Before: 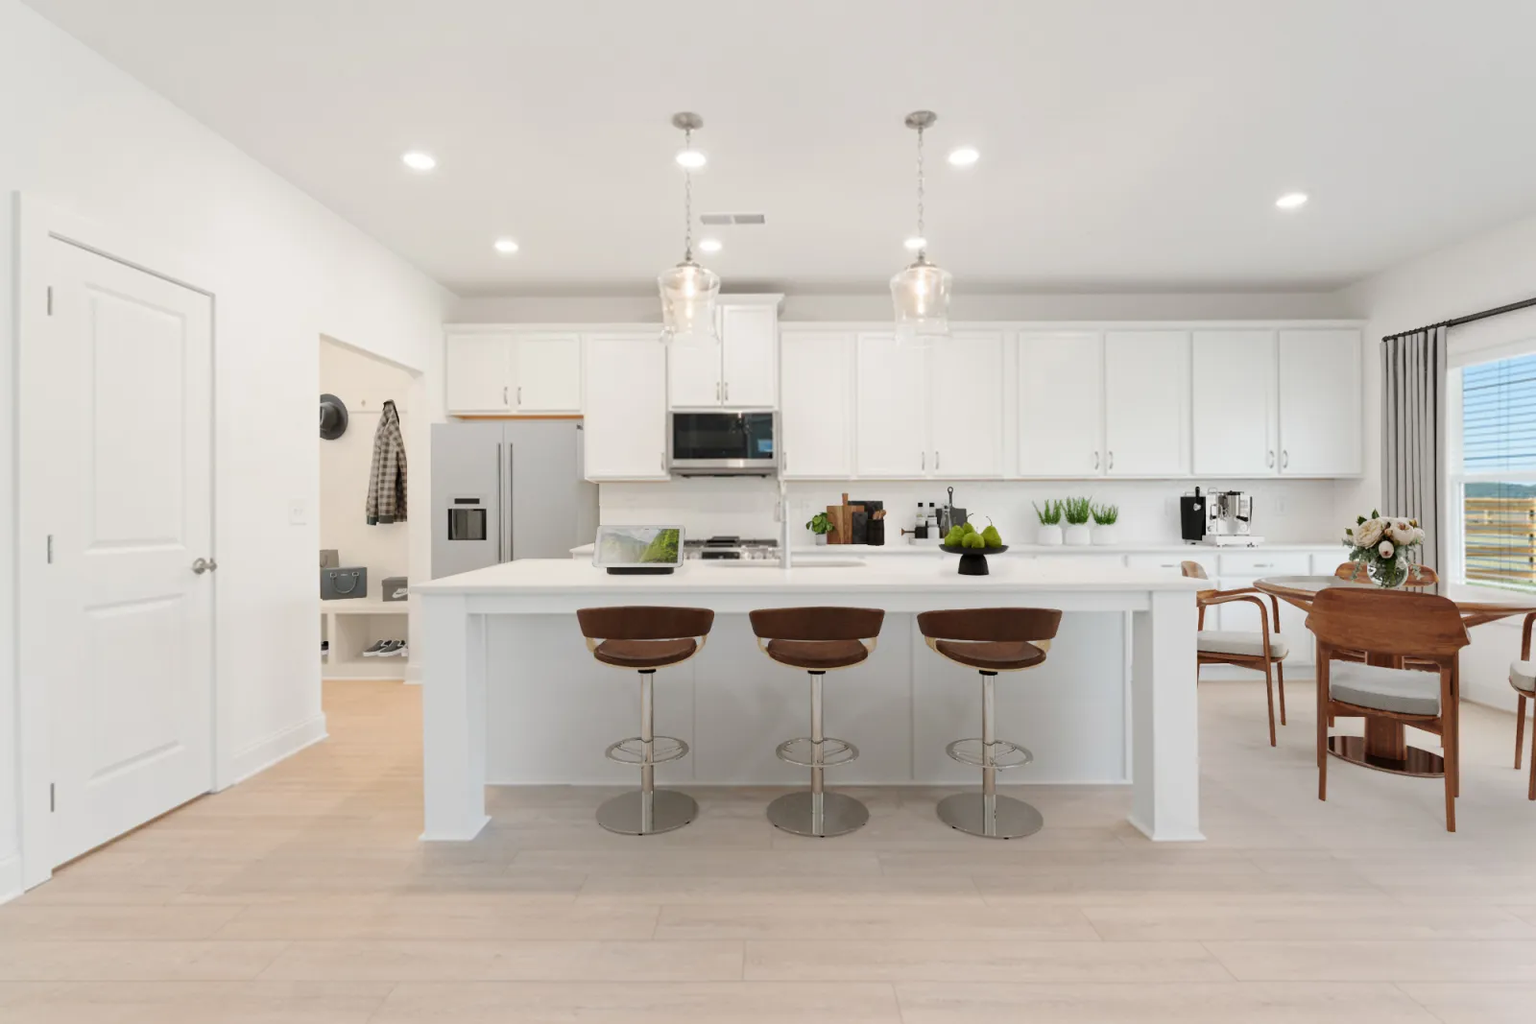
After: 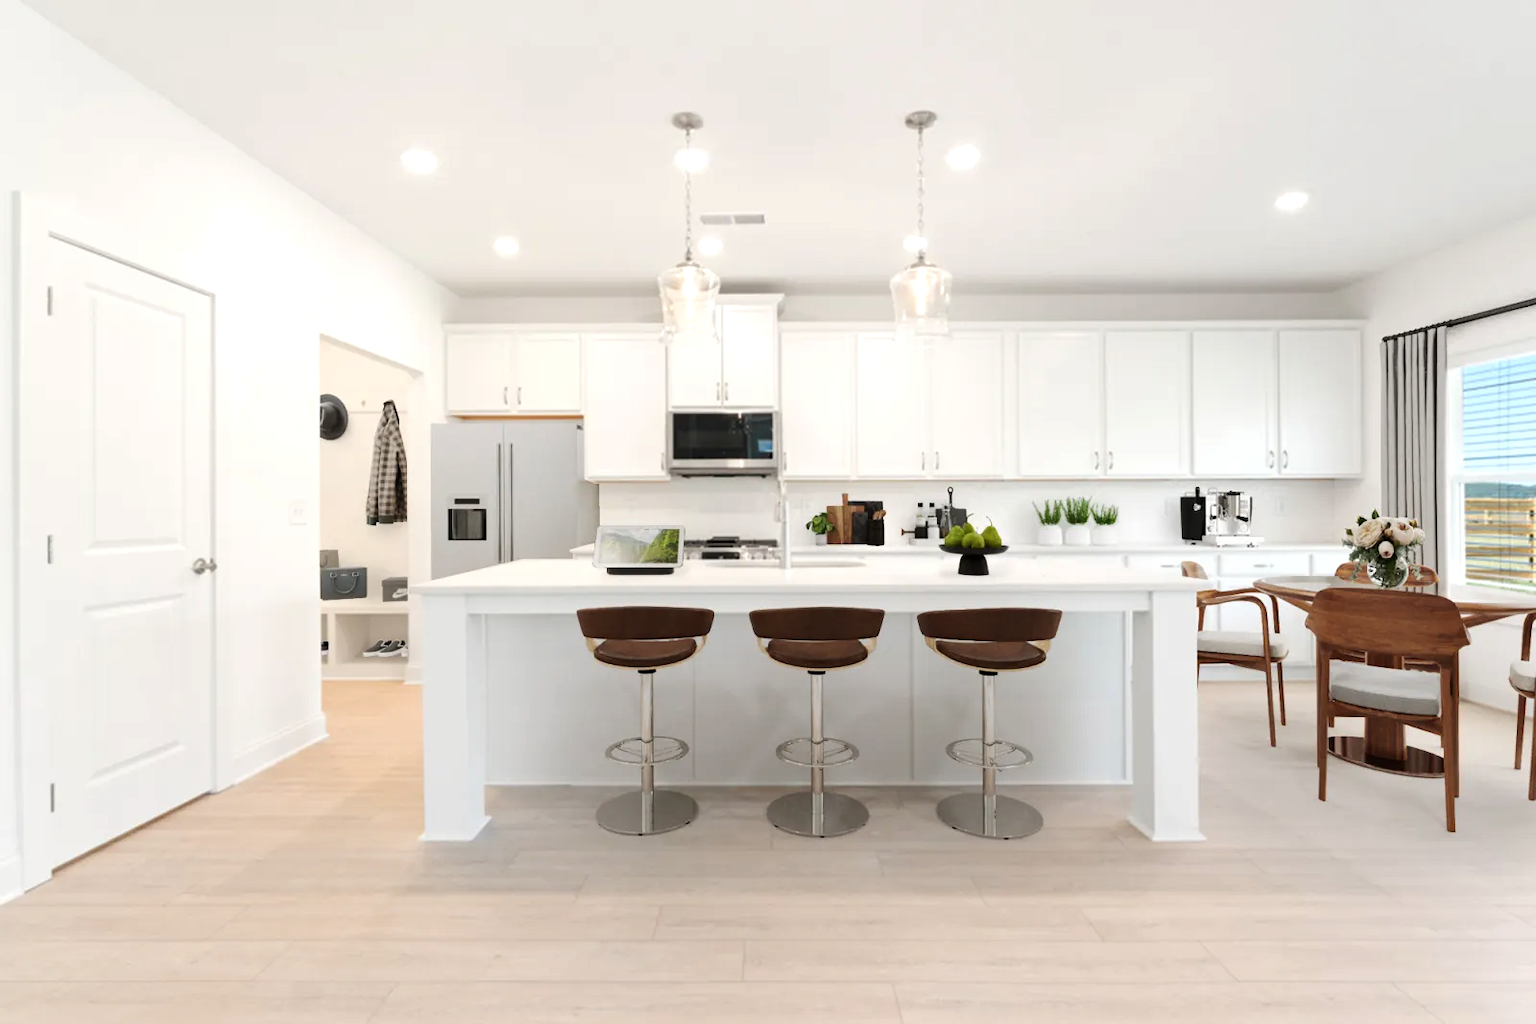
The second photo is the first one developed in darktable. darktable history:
tone equalizer: -8 EV -0.432 EV, -7 EV -0.396 EV, -6 EV -0.347 EV, -5 EV -0.243 EV, -3 EV 0.225 EV, -2 EV 0.357 EV, -1 EV 0.386 EV, +0 EV 0.402 EV, edges refinement/feathering 500, mask exposure compensation -1.57 EV, preserve details no
